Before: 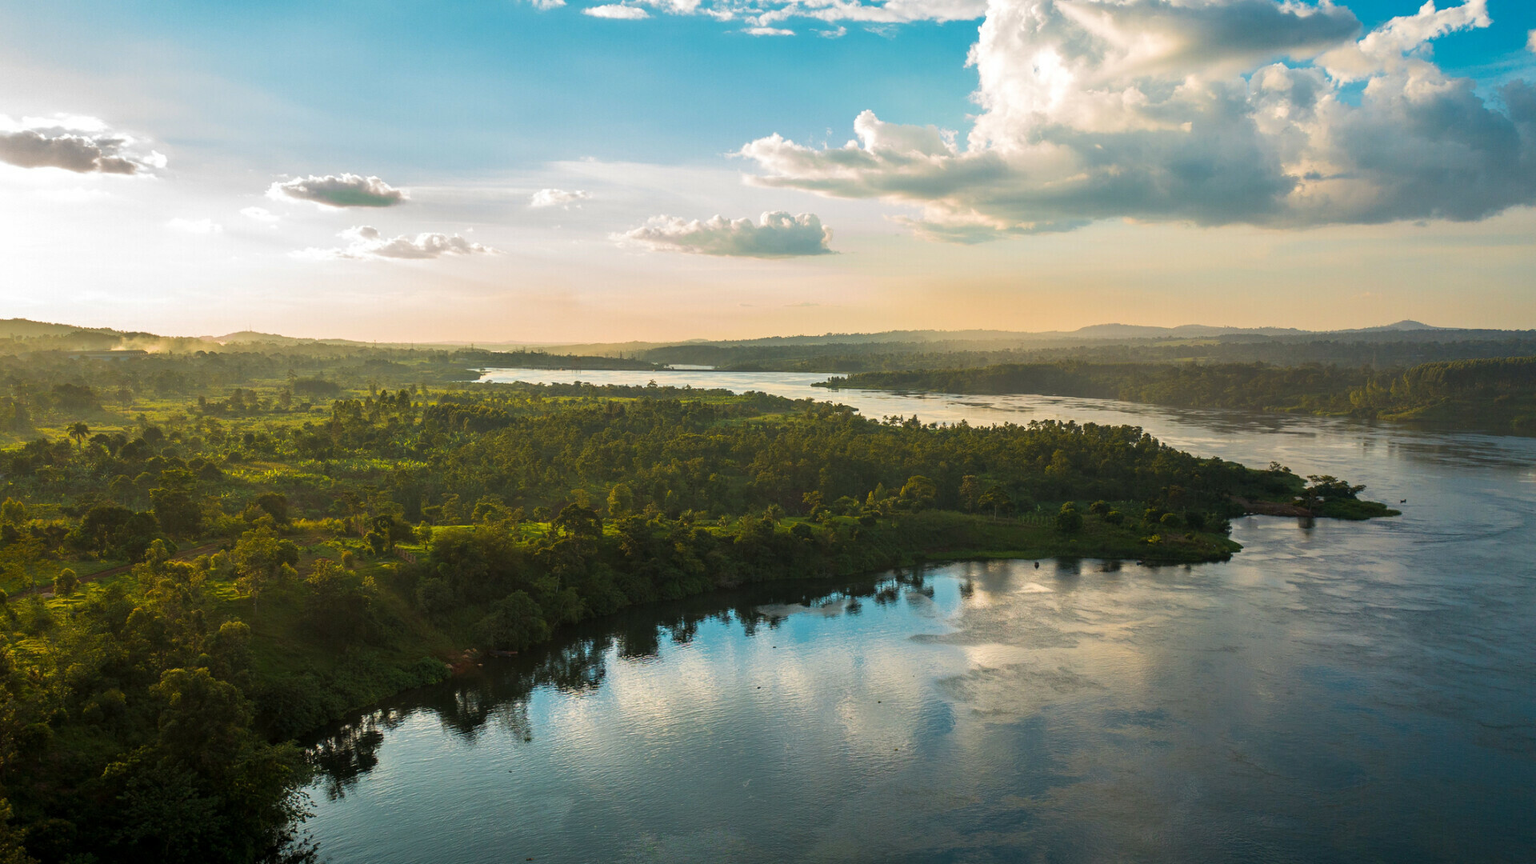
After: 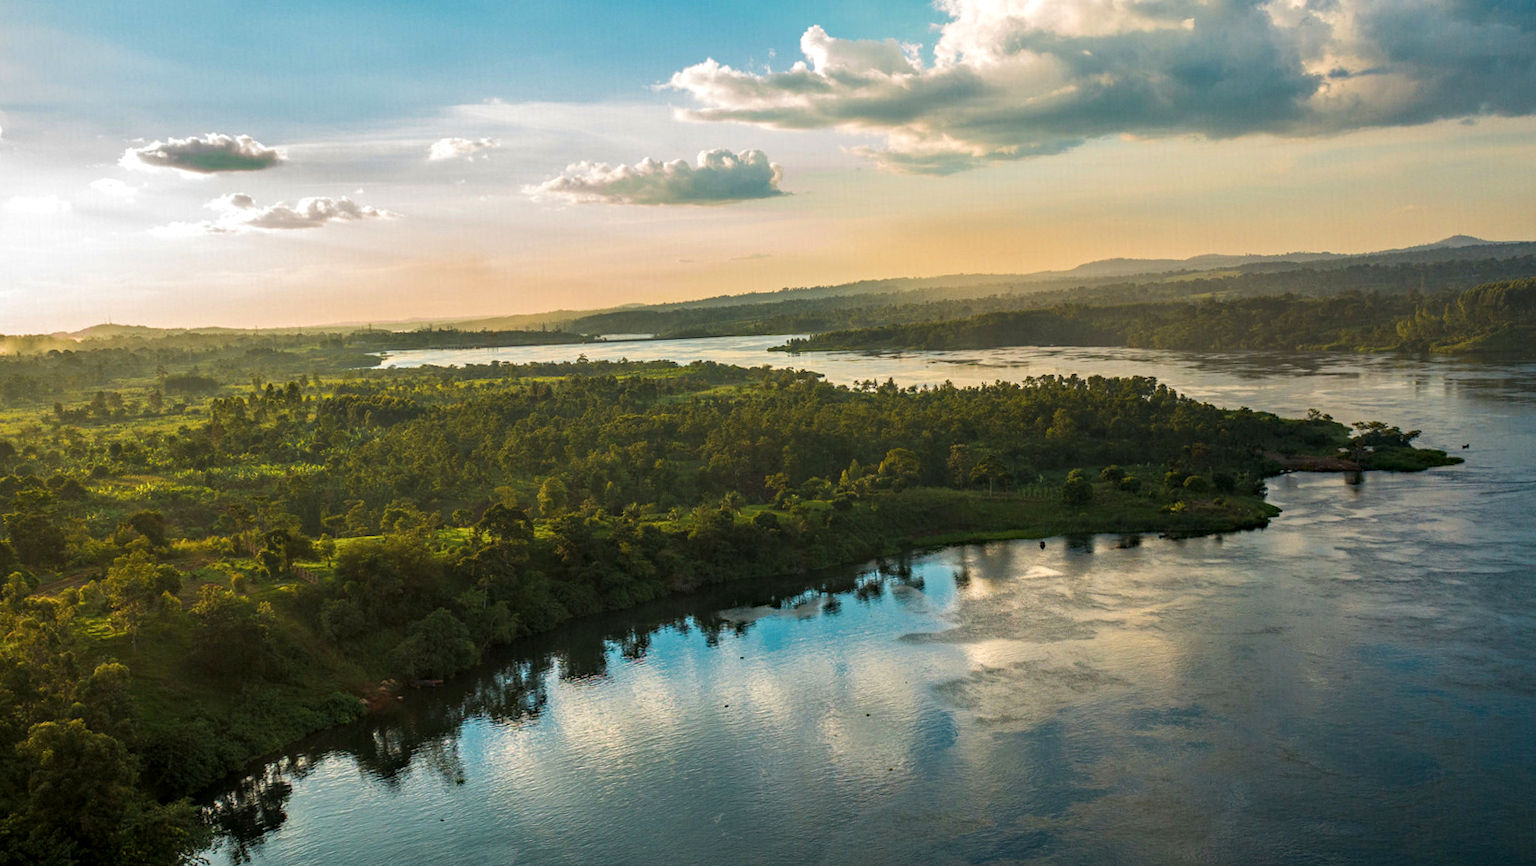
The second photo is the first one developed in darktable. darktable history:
haze removal: compatibility mode true, adaptive false
crop and rotate: angle 3.21°, left 5.958%, top 5.719%
local contrast: on, module defaults
